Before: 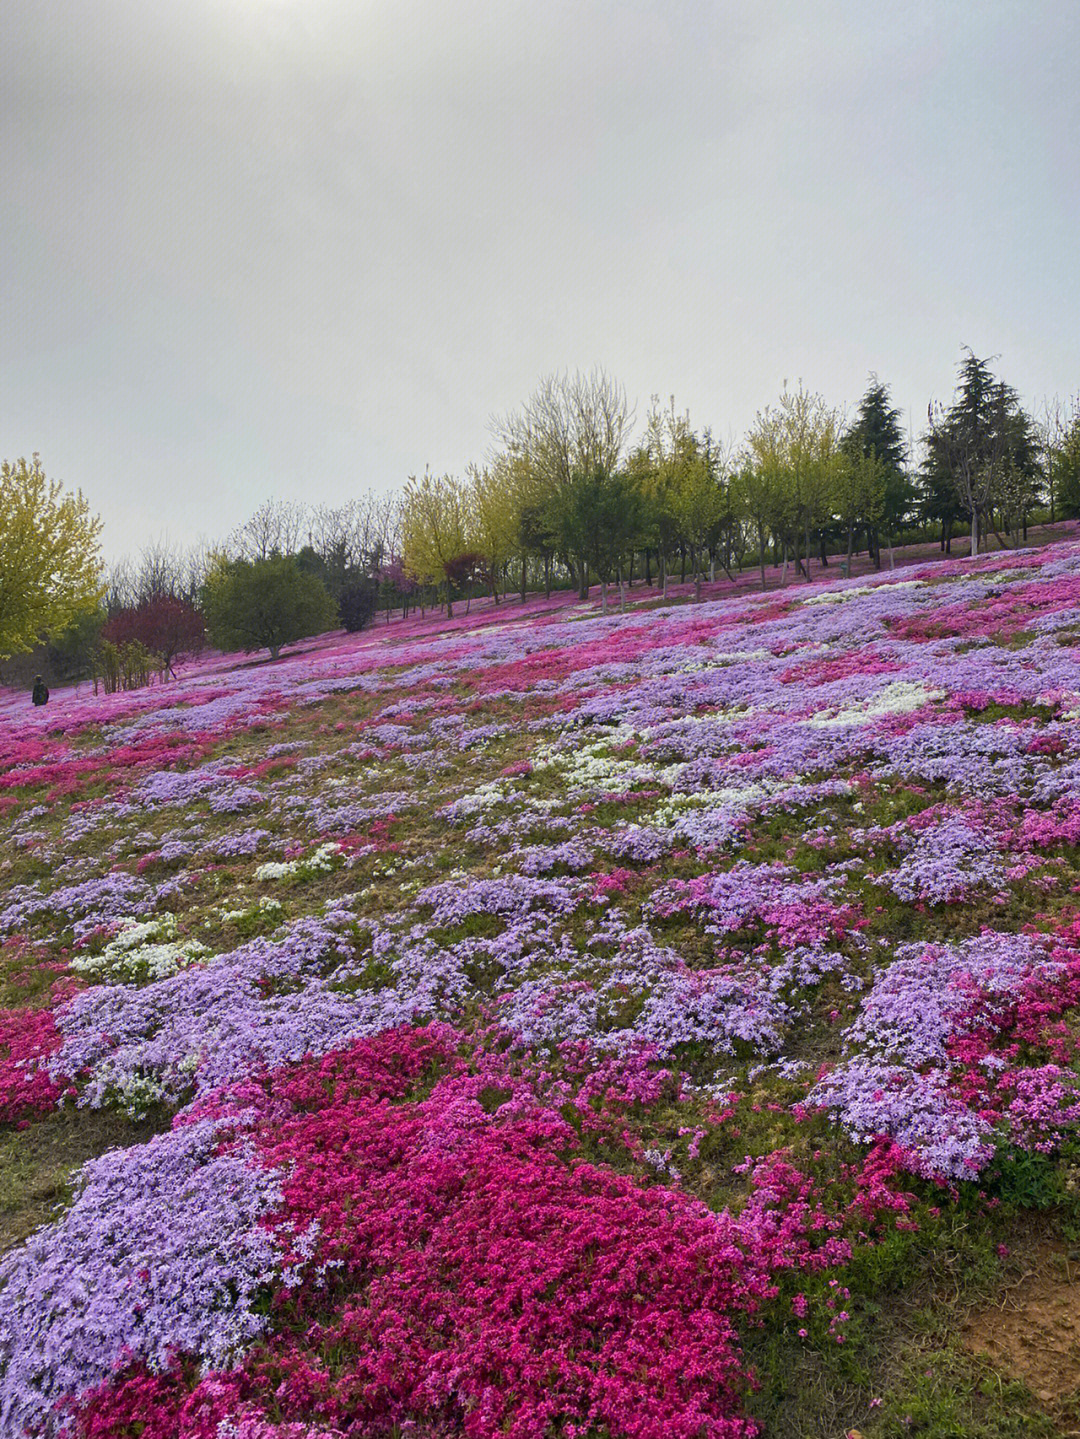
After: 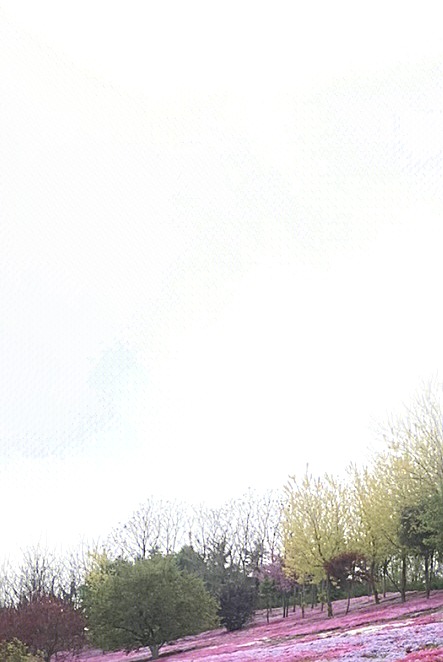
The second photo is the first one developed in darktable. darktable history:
crop and rotate: left 11.215%, top 0.112%, right 47.706%, bottom 53.871%
shadows and highlights: shadows -39.14, highlights 63.52, soften with gaussian
color correction: highlights b* -0.06, saturation 0.815
sharpen: on, module defaults
contrast brightness saturation: contrast 0.035, saturation 0.162
exposure: exposure 0.777 EV, compensate exposure bias true, compensate highlight preservation false
color zones: curves: ch0 [(0, 0.5) (0.125, 0.4) (0.25, 0.5) (0.375, 0.4) (0.5, 0.4) (0.625, 0.35) (0.75, 0.35) (0.875, 0.5)]; ch1 [(0, 0.35) (0.125, 0.45) (0.25, 0.35) (0.375, 0.35) (0.5, 0.35) (0.625, 0.35) (0.75, 0.45) (0.875, 0.35)]; ch2 [(0, 0.6) (0.125, 0.5) (0.25, 0.5) (0.375, 0.6) (0.5, 0.6) (0.625, 0.5) (0.75, 0.5) (0.875, 0.5)]
